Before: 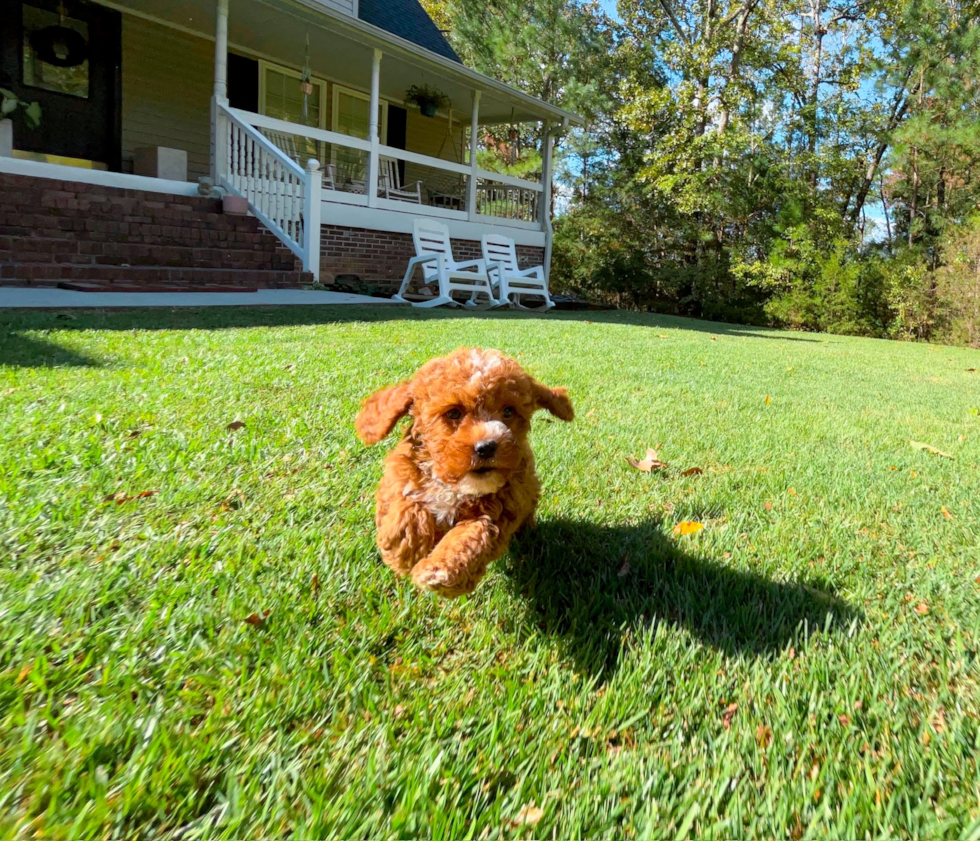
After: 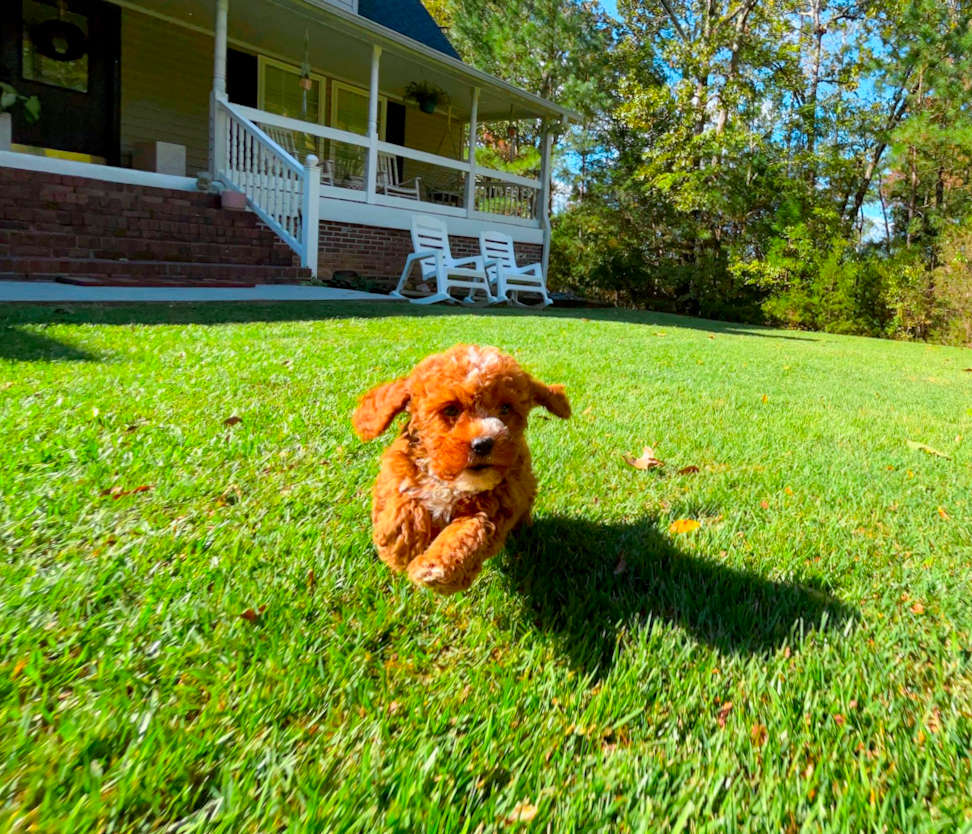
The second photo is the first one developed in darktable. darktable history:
contrast brightness saturation: brightness -0.023, saturation 0.339
exposure: compensate exposure bias true, compensate highlight preservation false
crop and rotate: angle -0.382°
